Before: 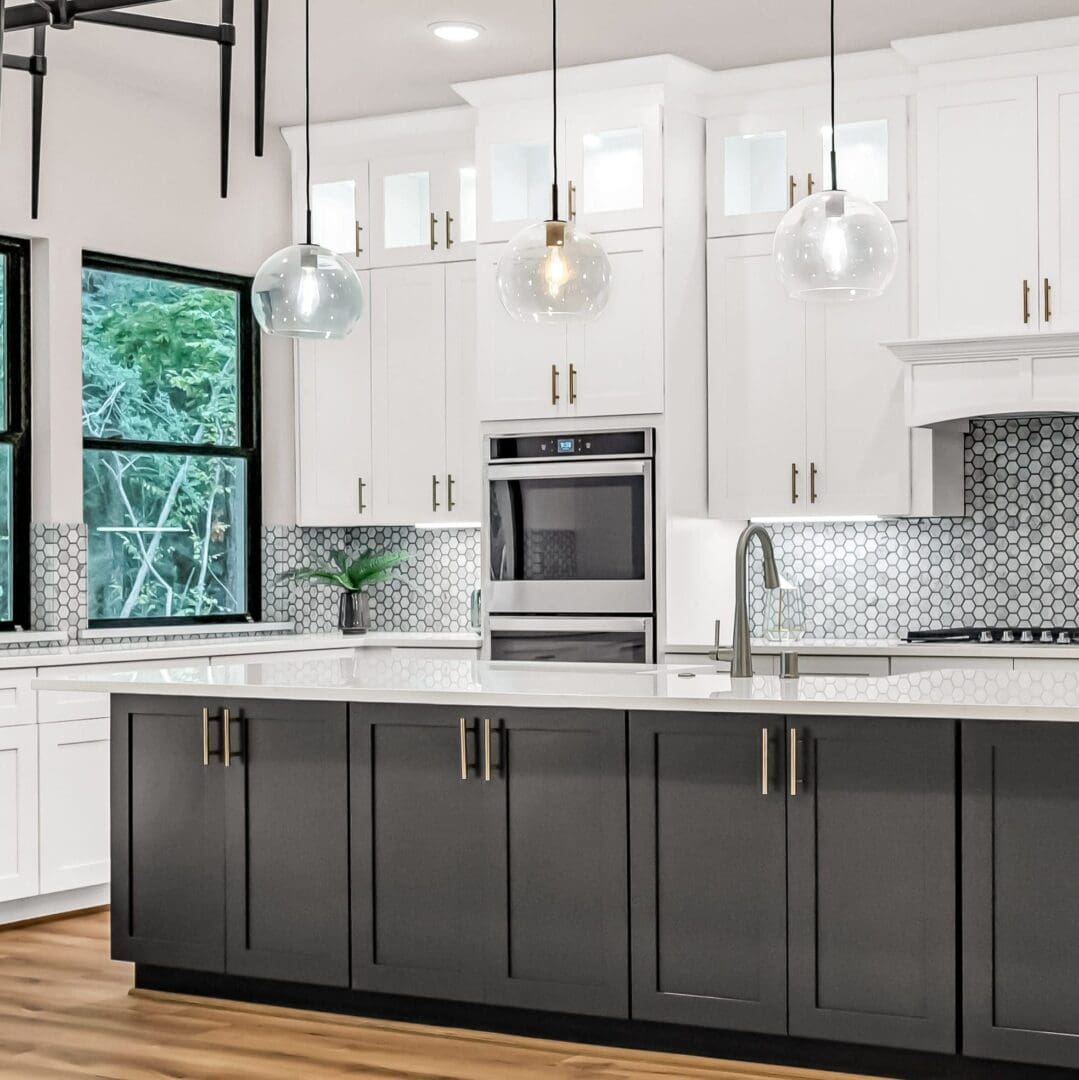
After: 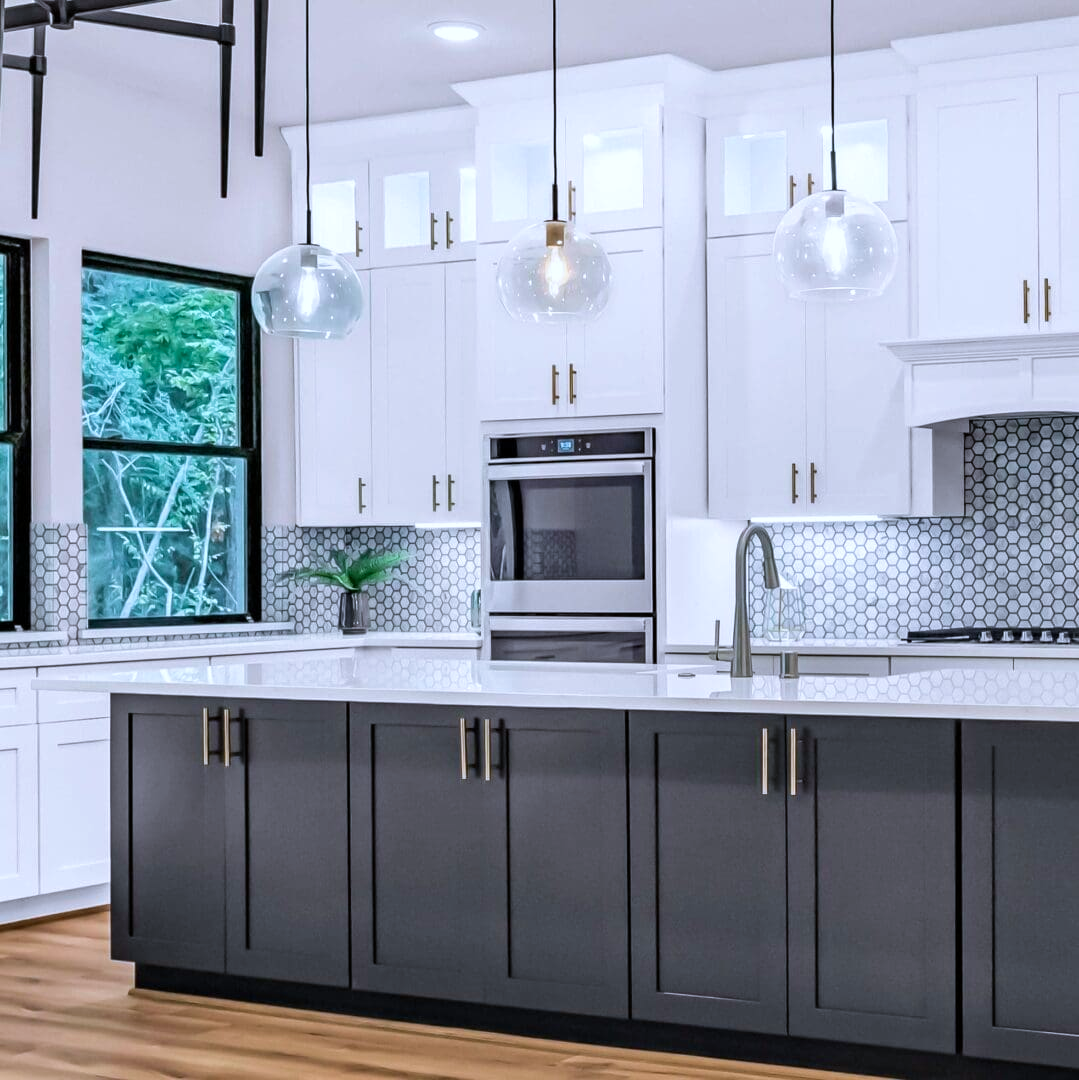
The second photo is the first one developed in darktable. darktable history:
color calibration: illuminant as shot in camera, x 0.37, y 0.382, temperature 4313.32 K
velvia: on, module defaults
